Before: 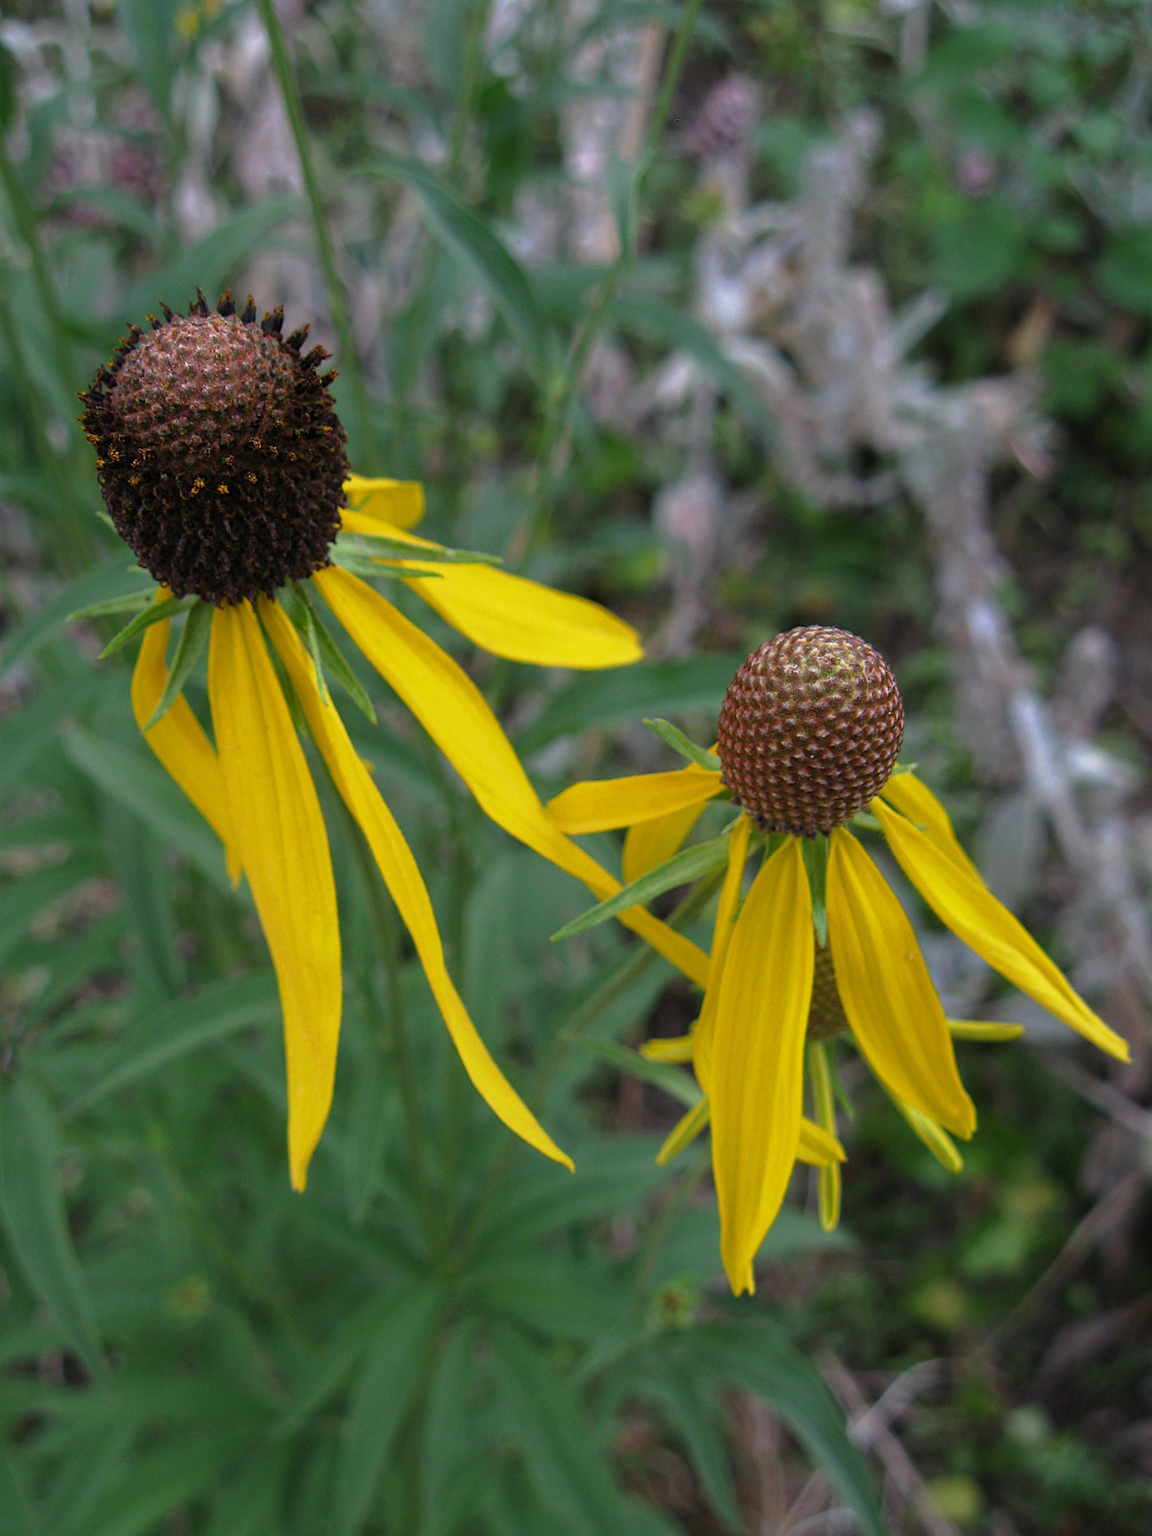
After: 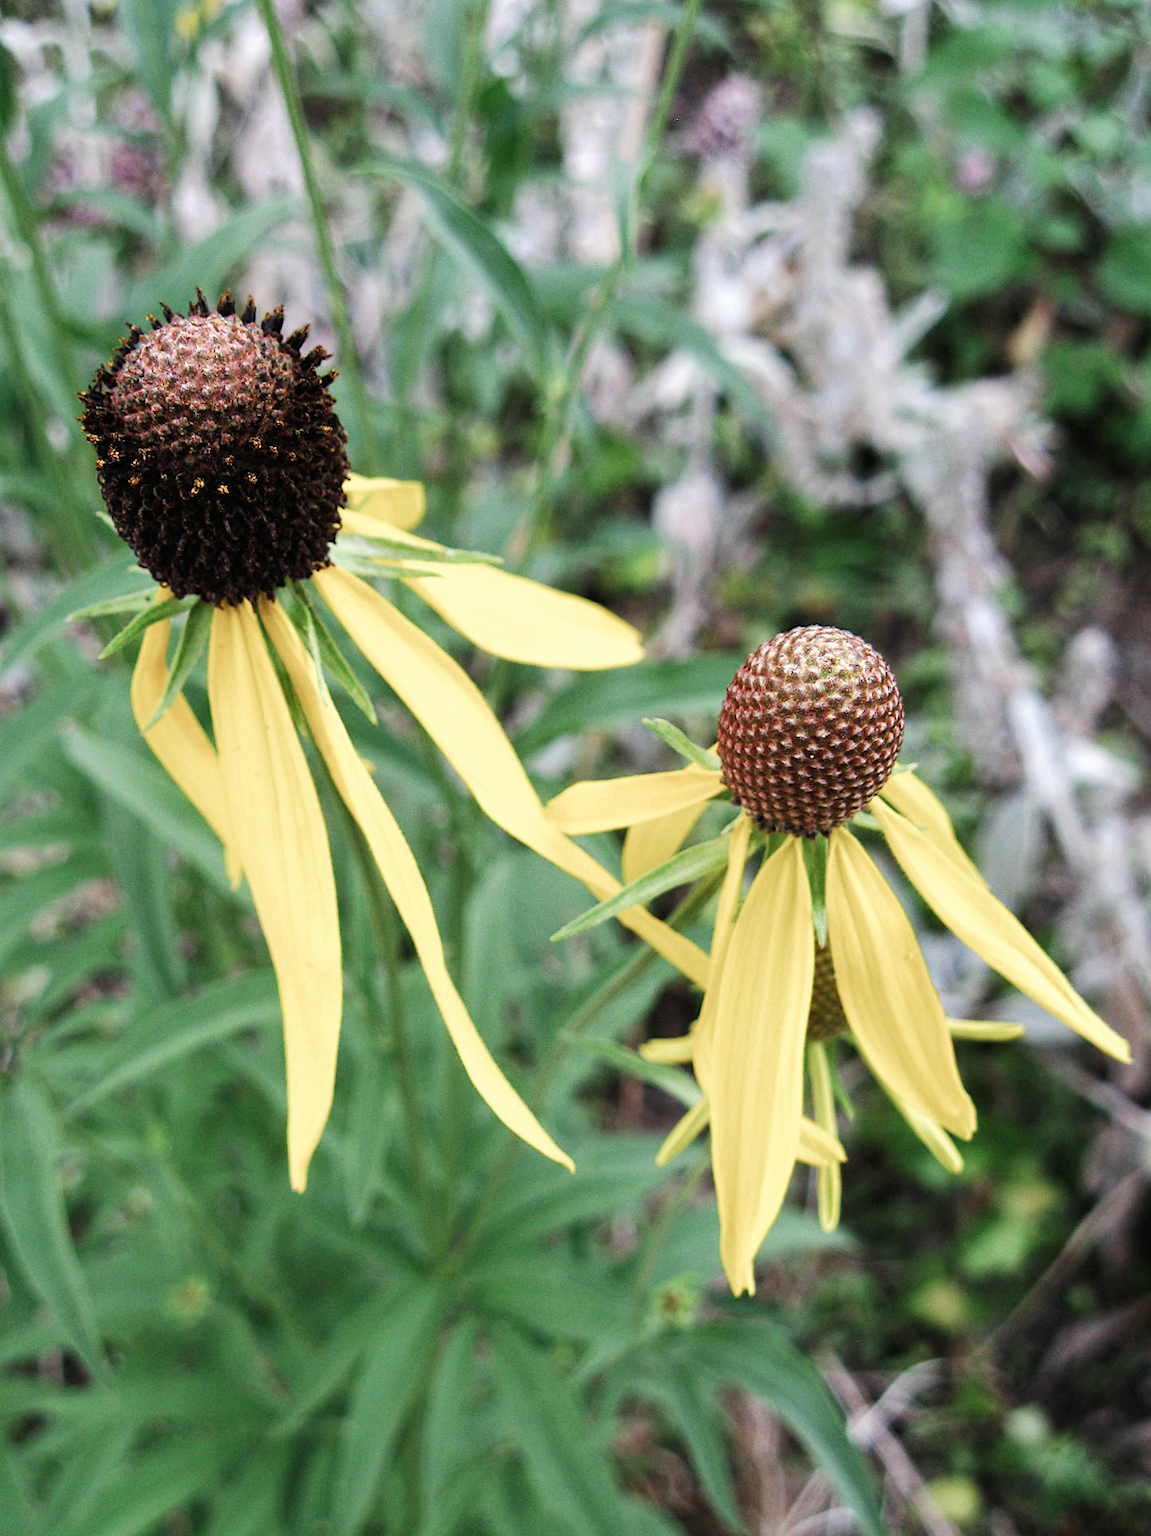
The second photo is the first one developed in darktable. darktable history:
base curve: curves: ch0 [(0, 0) (0.007, 0.004) (0.027, 0.03) (0.046, 0.07) (0.207, 0.54) (0.442, 0.872) (0.673, 0.972) (1, 1)], preserve colors none
shadows and highlights: shadows 20.91, highlights -35.45, soften with gaussian
color balance: input saturation 100.43%, contrast fulcrum 14.22%, output saturation 70.41%
